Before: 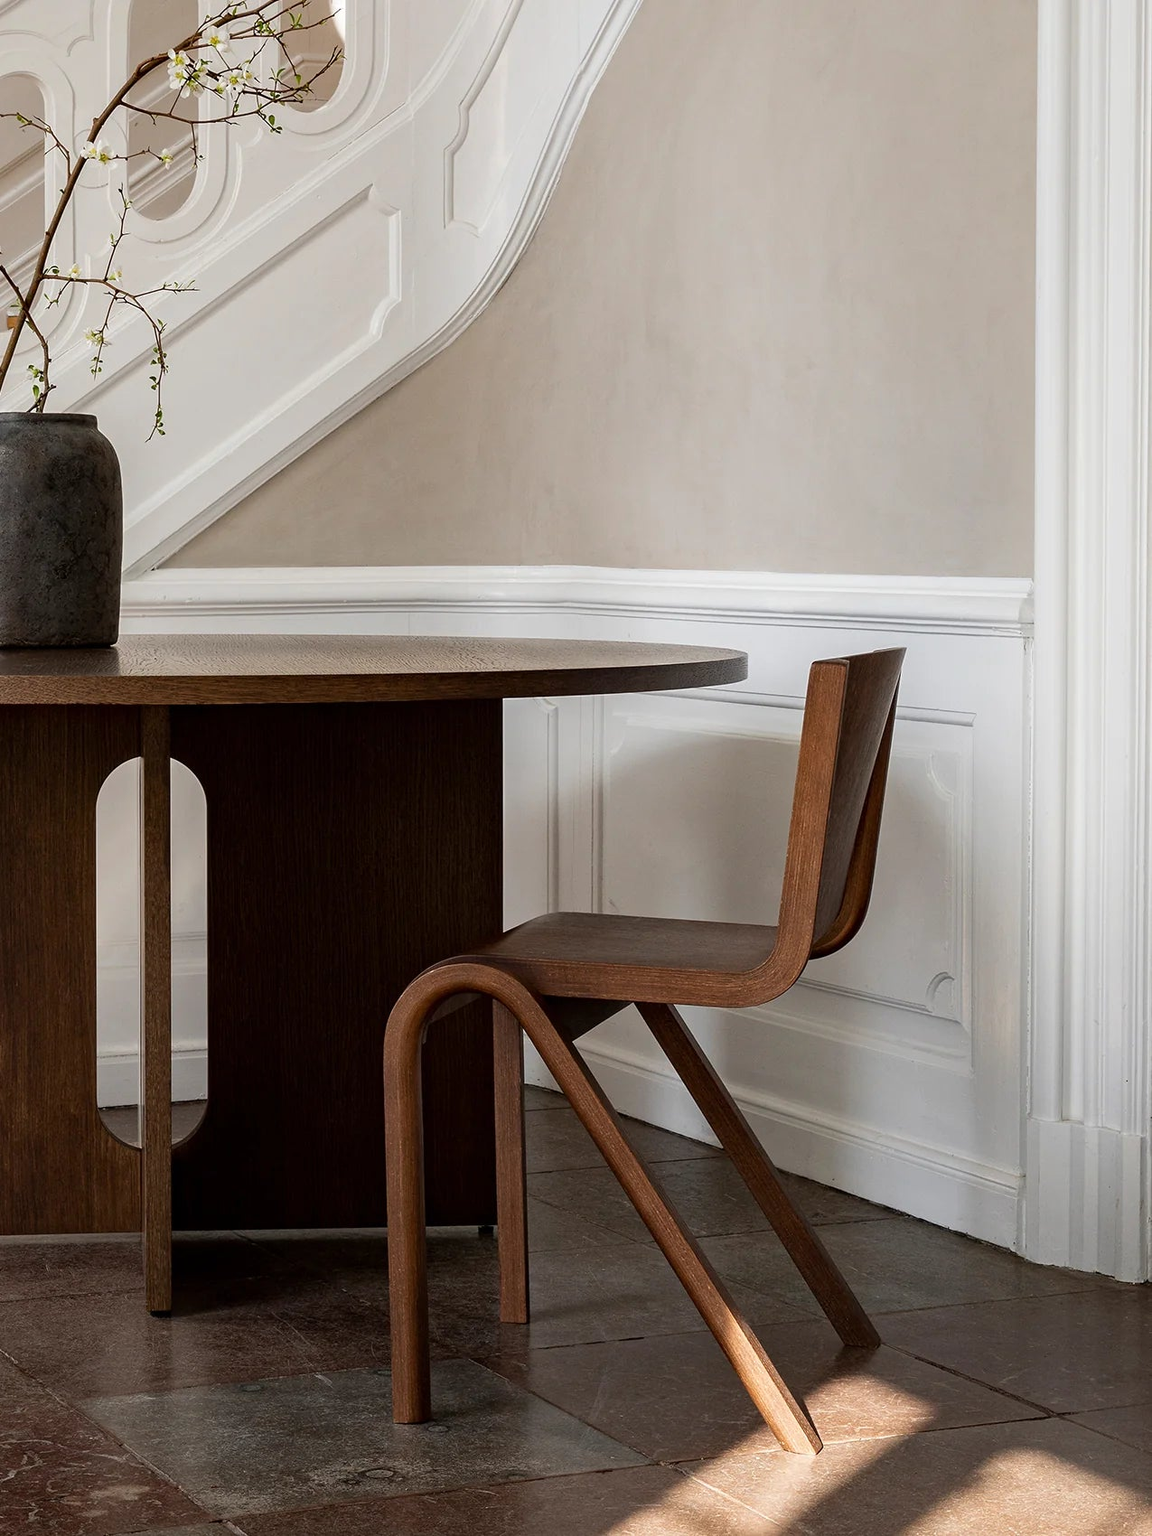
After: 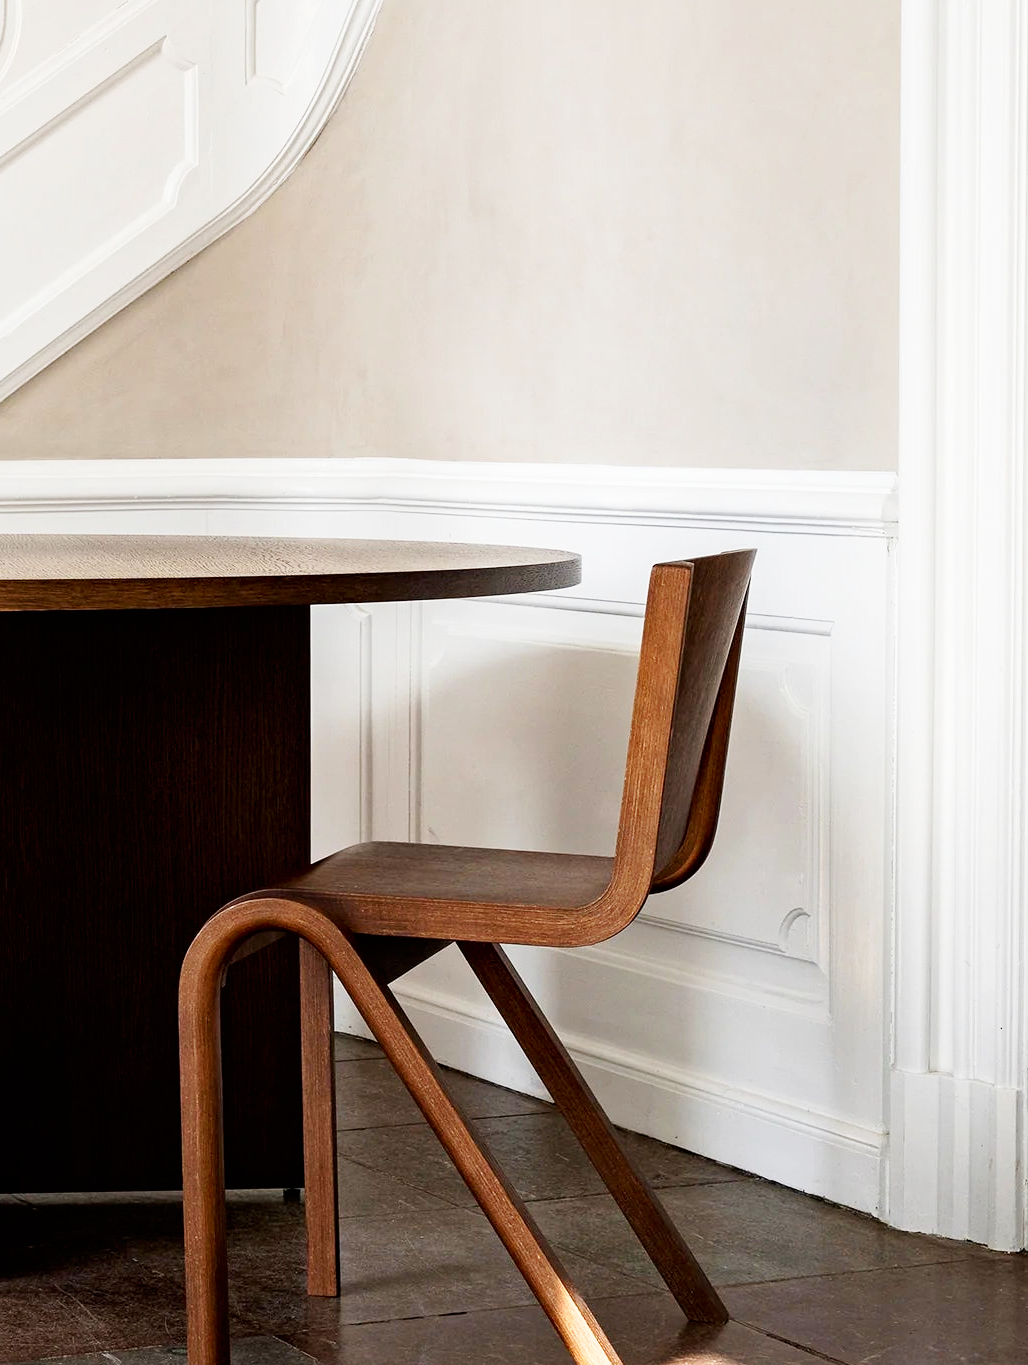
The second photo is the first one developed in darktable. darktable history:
base curve: curves: ch0 [(0, 0) (0.005, 0.002) (0.15, 0.3) (0.4, 0.7) (0.75, 0.95) (1, 1)], preserve colors none
crop: left 19.336%, top 9.903%, bottom 9.782%
